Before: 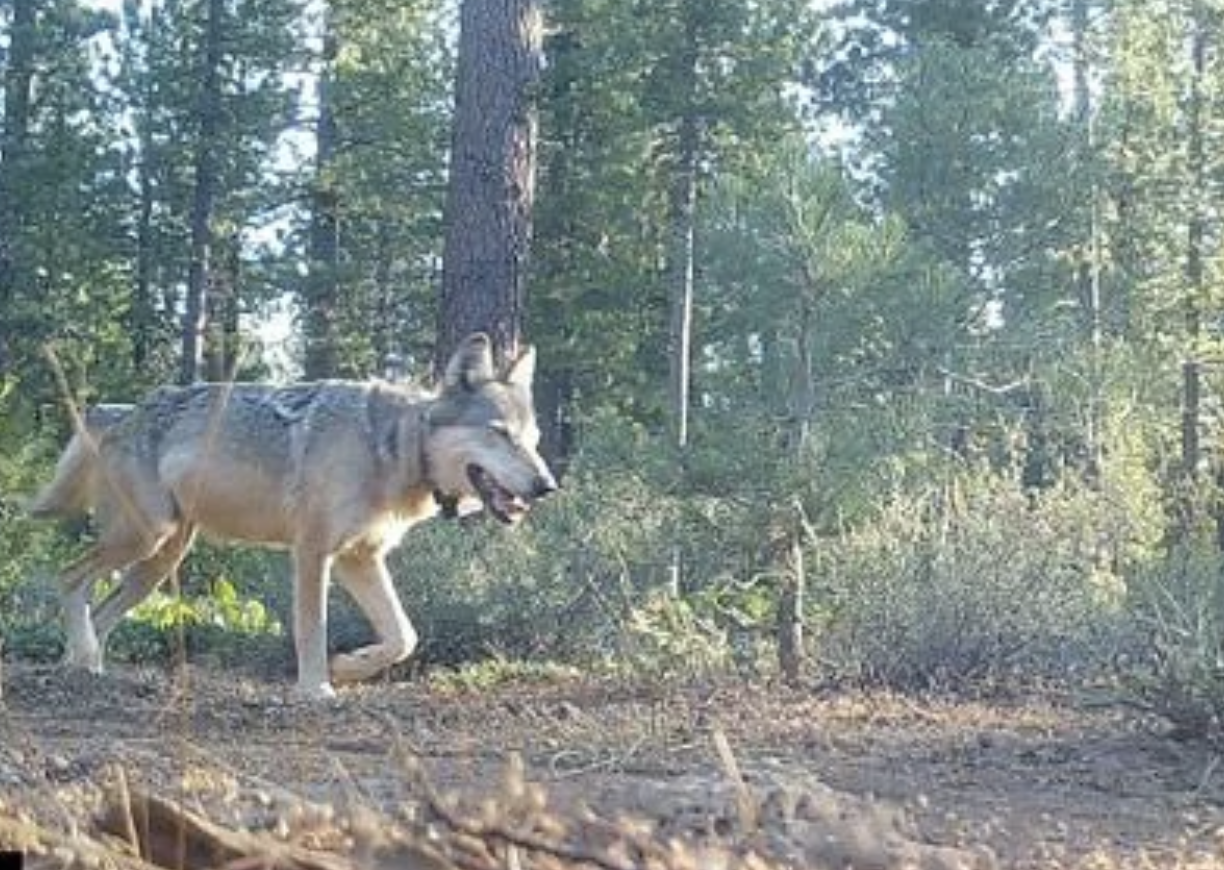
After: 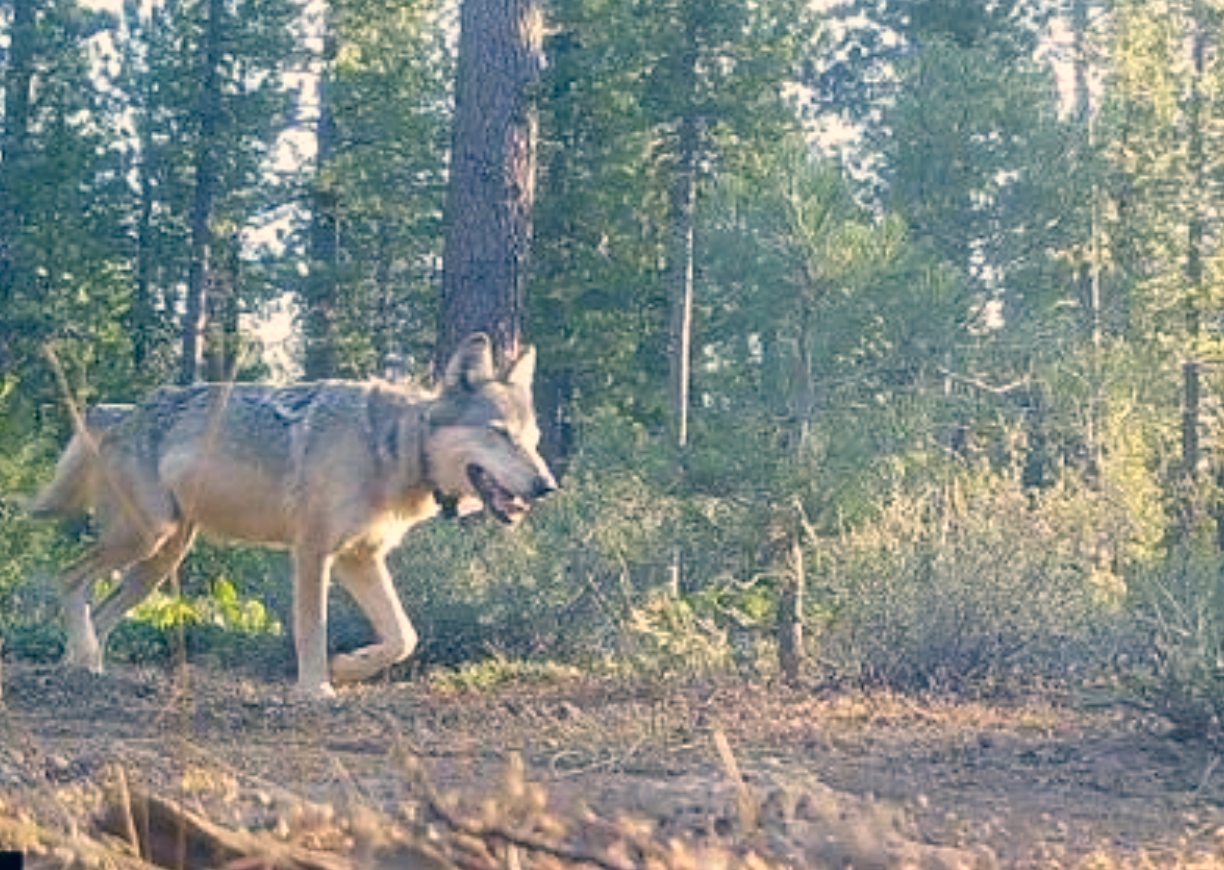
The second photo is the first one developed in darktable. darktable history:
color correction: highlights a* 10.36, highlights b* 14.71, shadows a* -9.58, shadows b* -14.92
